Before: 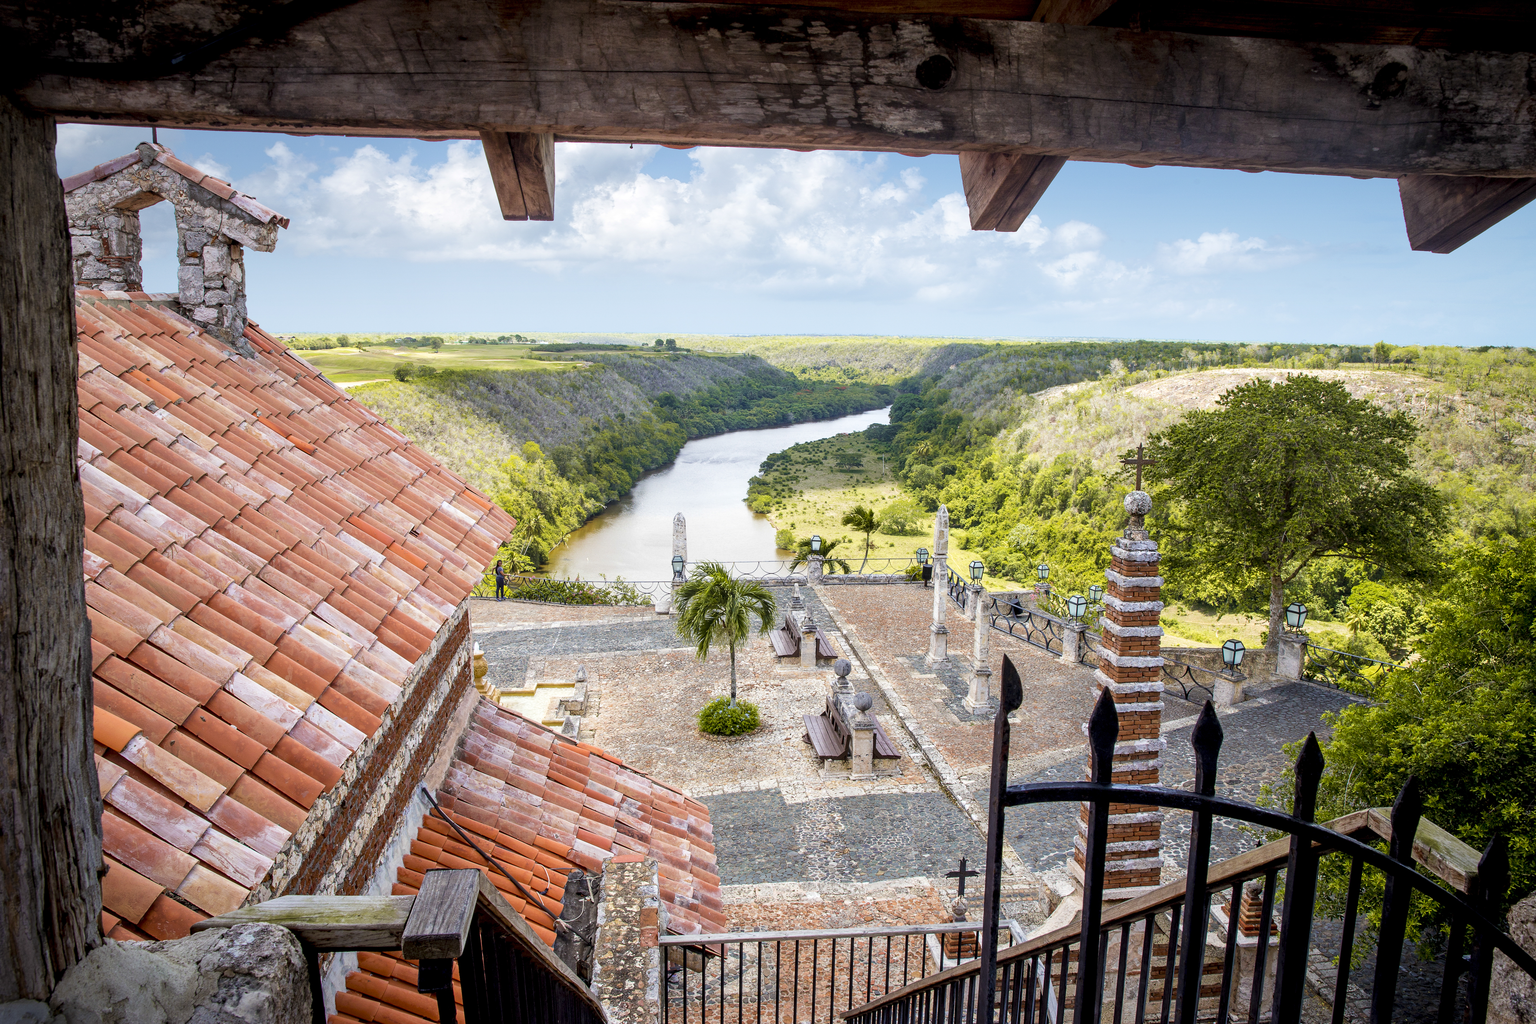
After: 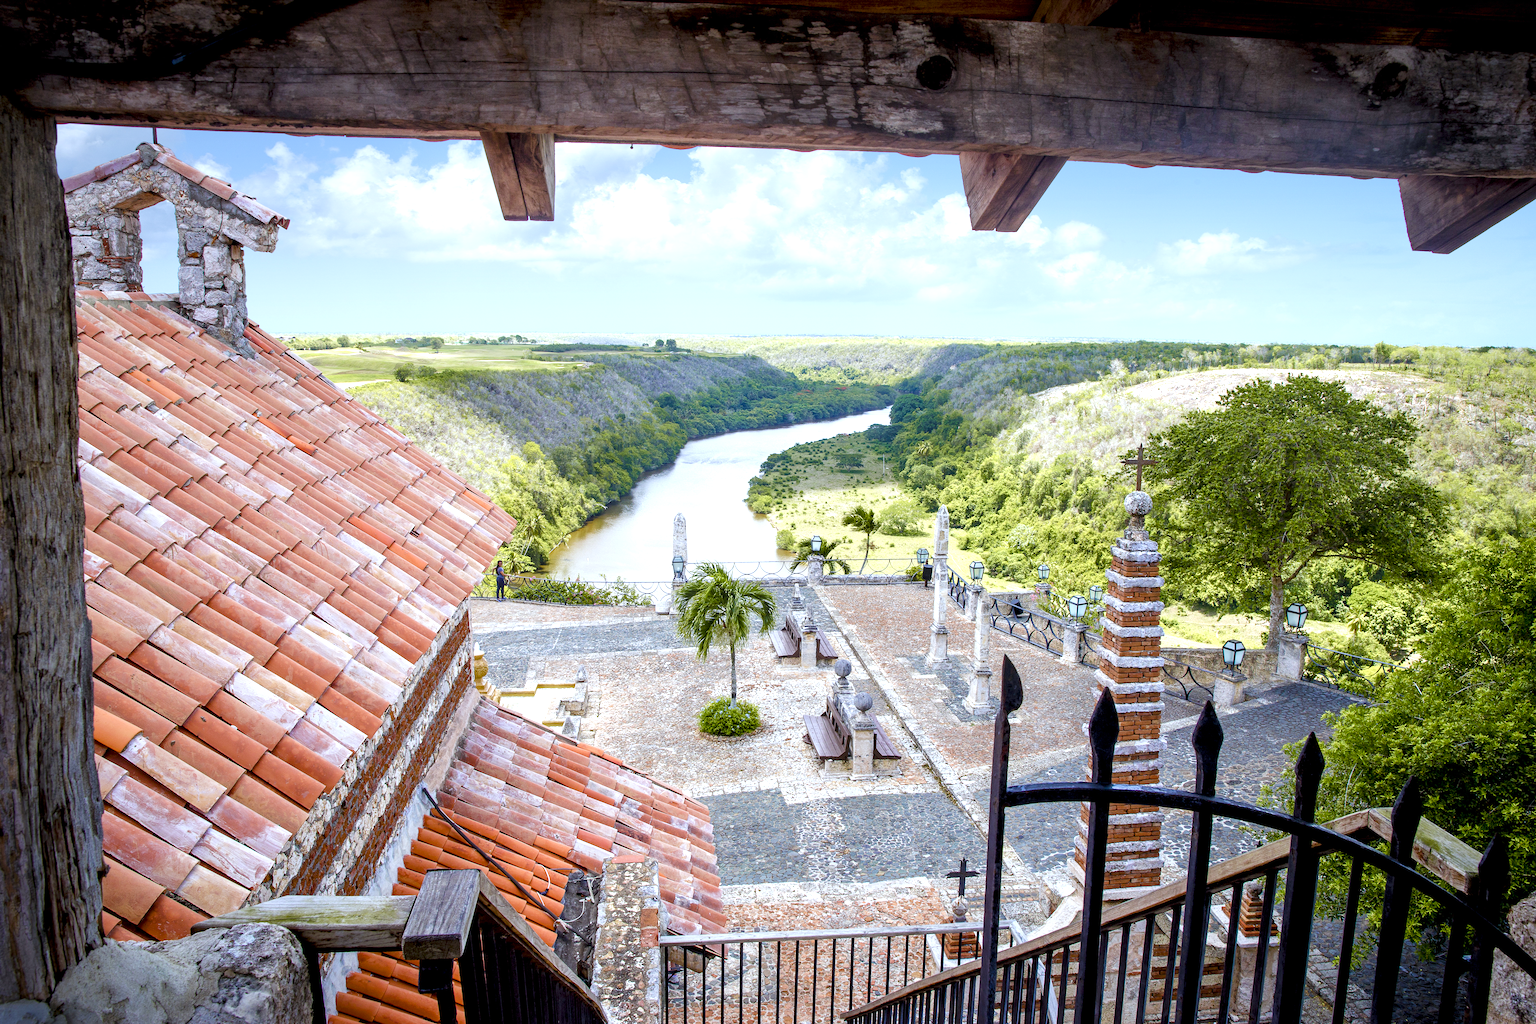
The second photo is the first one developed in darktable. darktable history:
color calibration: x 0.367, y 0.376, temperature 4372.25 K
color balance rgb: perceptual saturation grading › global saturation 20%, perceptual saturation grading › highlights -50%, perceptual saturation grading › shadows 30%, perceptual brilliance grading › global brilliance 10%, perceptual brilliance grading › shadows 15%
